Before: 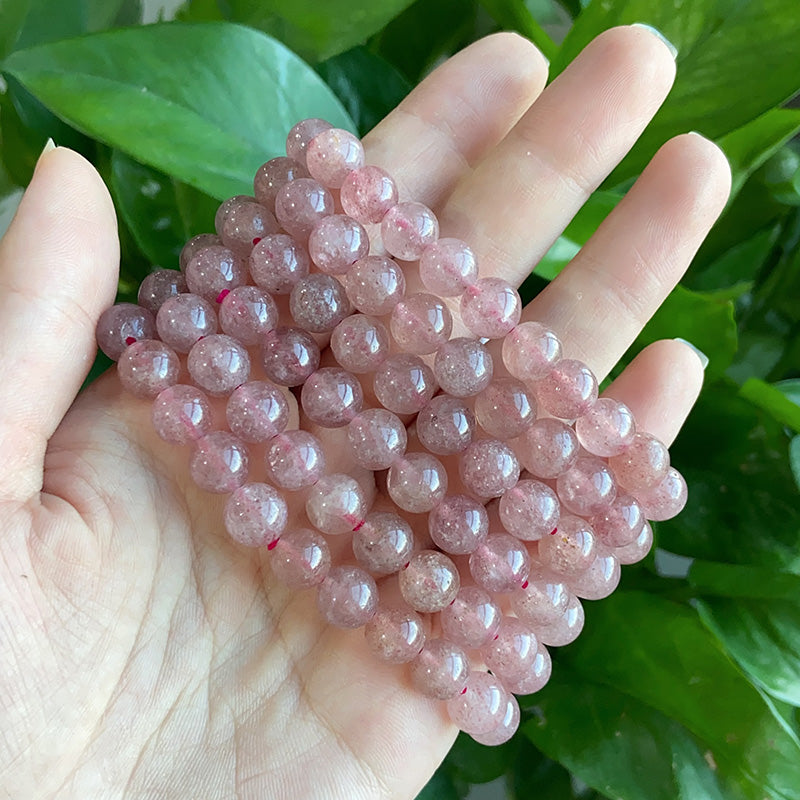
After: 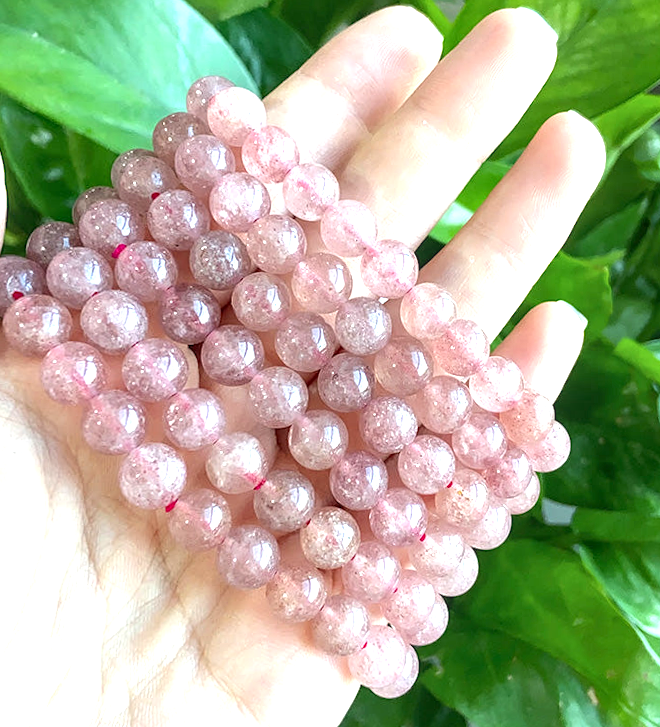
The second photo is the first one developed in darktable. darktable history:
crop: left 16.145%
exposure: black level correction 0, exposure 1.1 EV, compensate exposure bias true, compensate highlight preservation false
rotate and perspective: rotation -0.013°, lens shift (vertical) -0.027, lens shift (horizontal) 0.178, crop left 0.016, crop right 0.989, crop top 0.082, crop bottom 0.918
local contrast: on, module defaults
